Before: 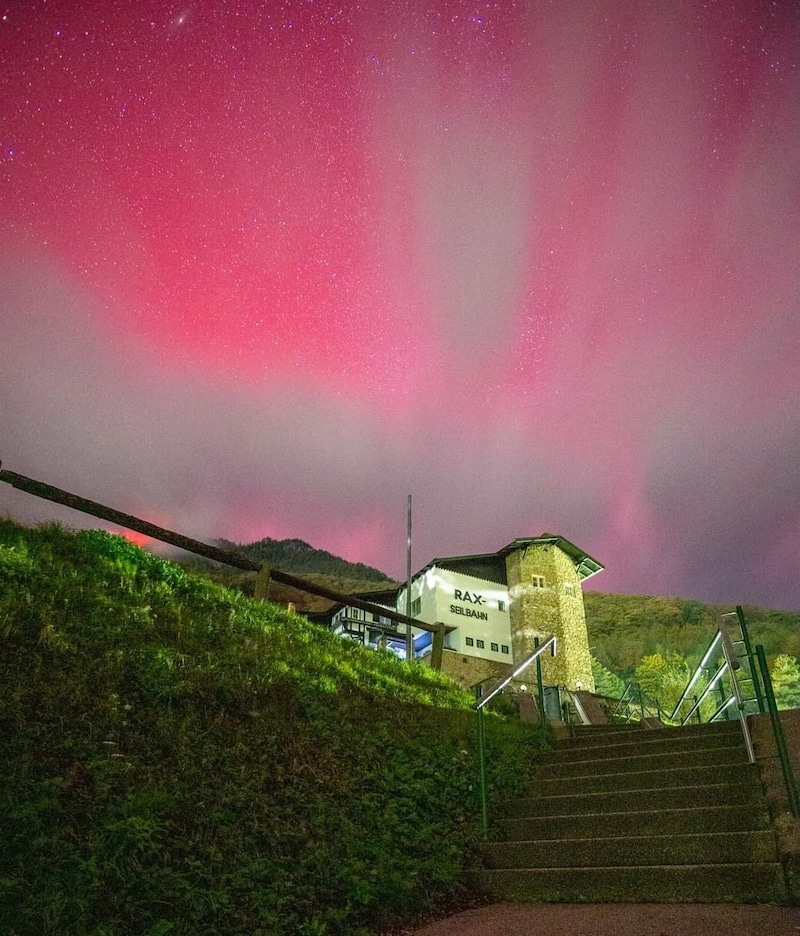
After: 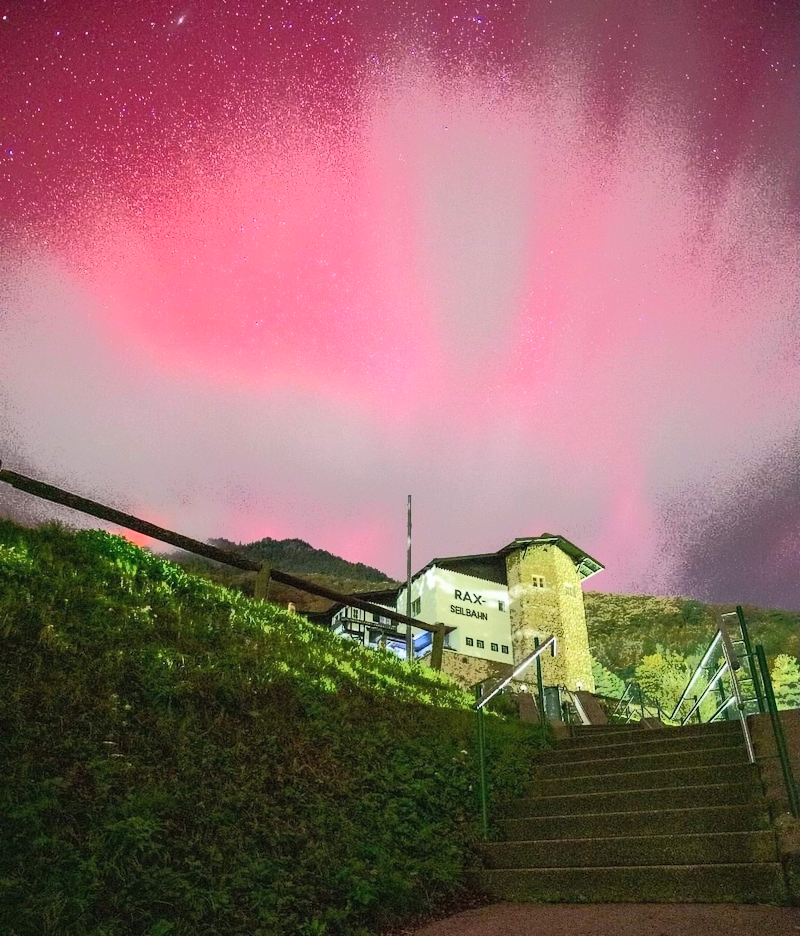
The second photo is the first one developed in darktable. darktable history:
tone curve: curves: ch0 [(0, 0) (0.003, 0.003) (0.011, 0.01) (0.025, 0.023) (0.044, 0.042) (0.069, 0.065) (0.1, 0.094) (0.136, 0.128) (0.177, 0.167) (0.224, 0.211) (0.277, 0.261) (0.335, 0.316) (0.399, 0.376) (0.468, 0.441) (0.543, 0.685) (0.623, 0.741) (0.709, 0.8) (0.801, 0.863) (0.898, 0.929) (1, 1)], color space Lab, independent channels, preserve colors none
contrast brightness saturation: contrast 0.048, brightness 0.056, saturation 0.009
